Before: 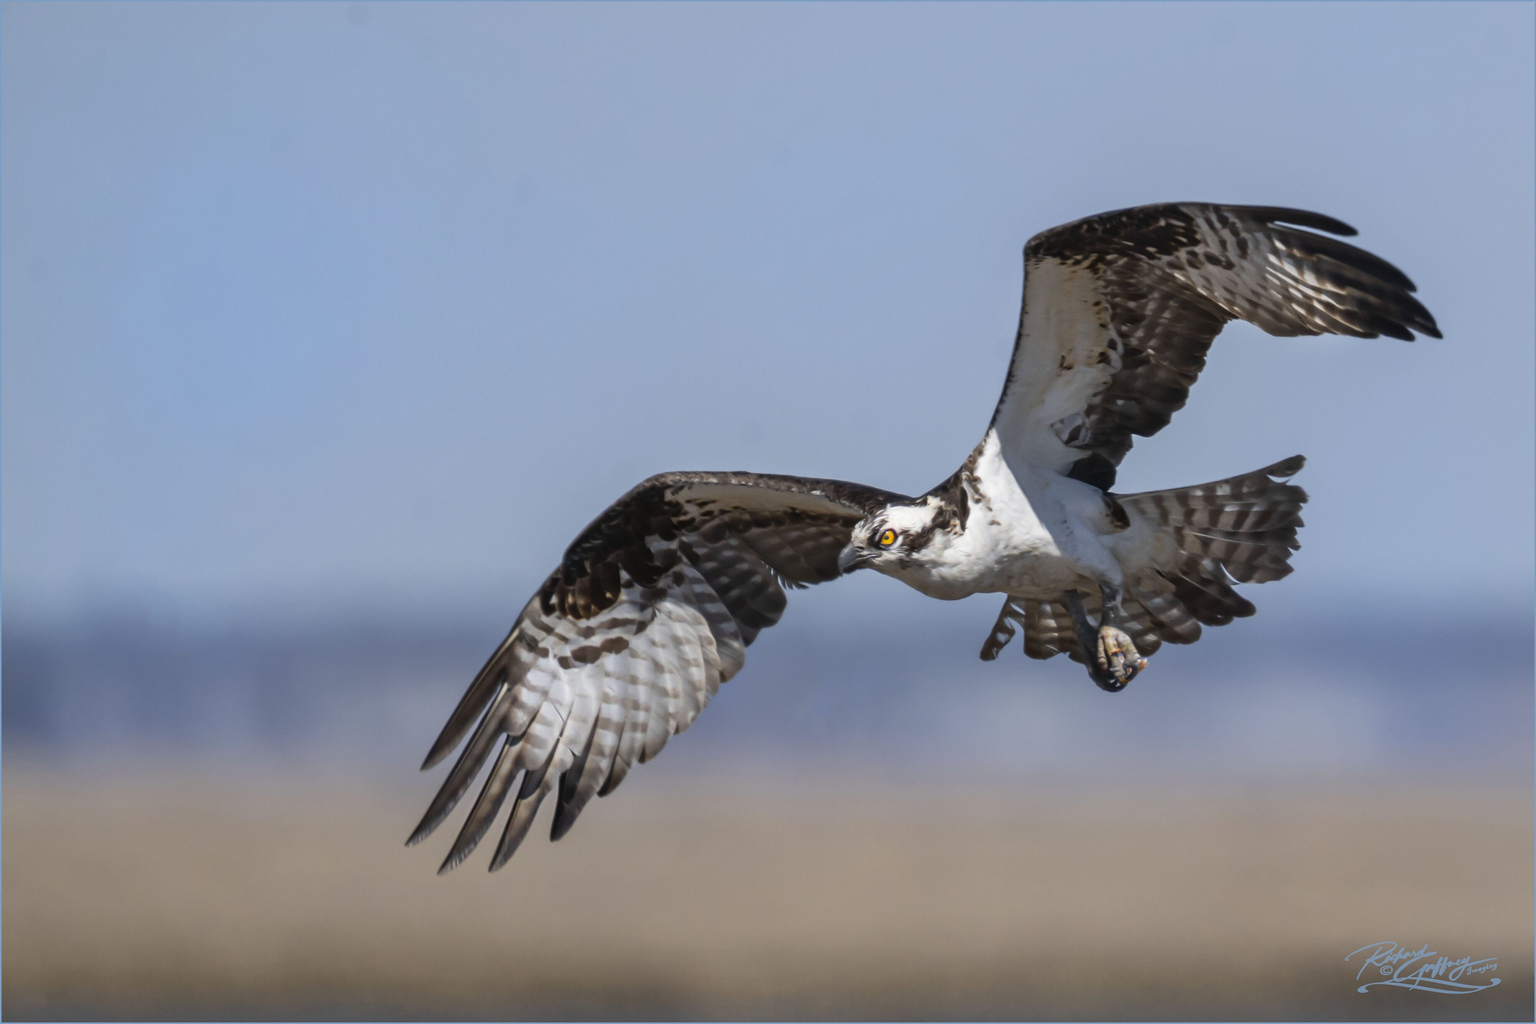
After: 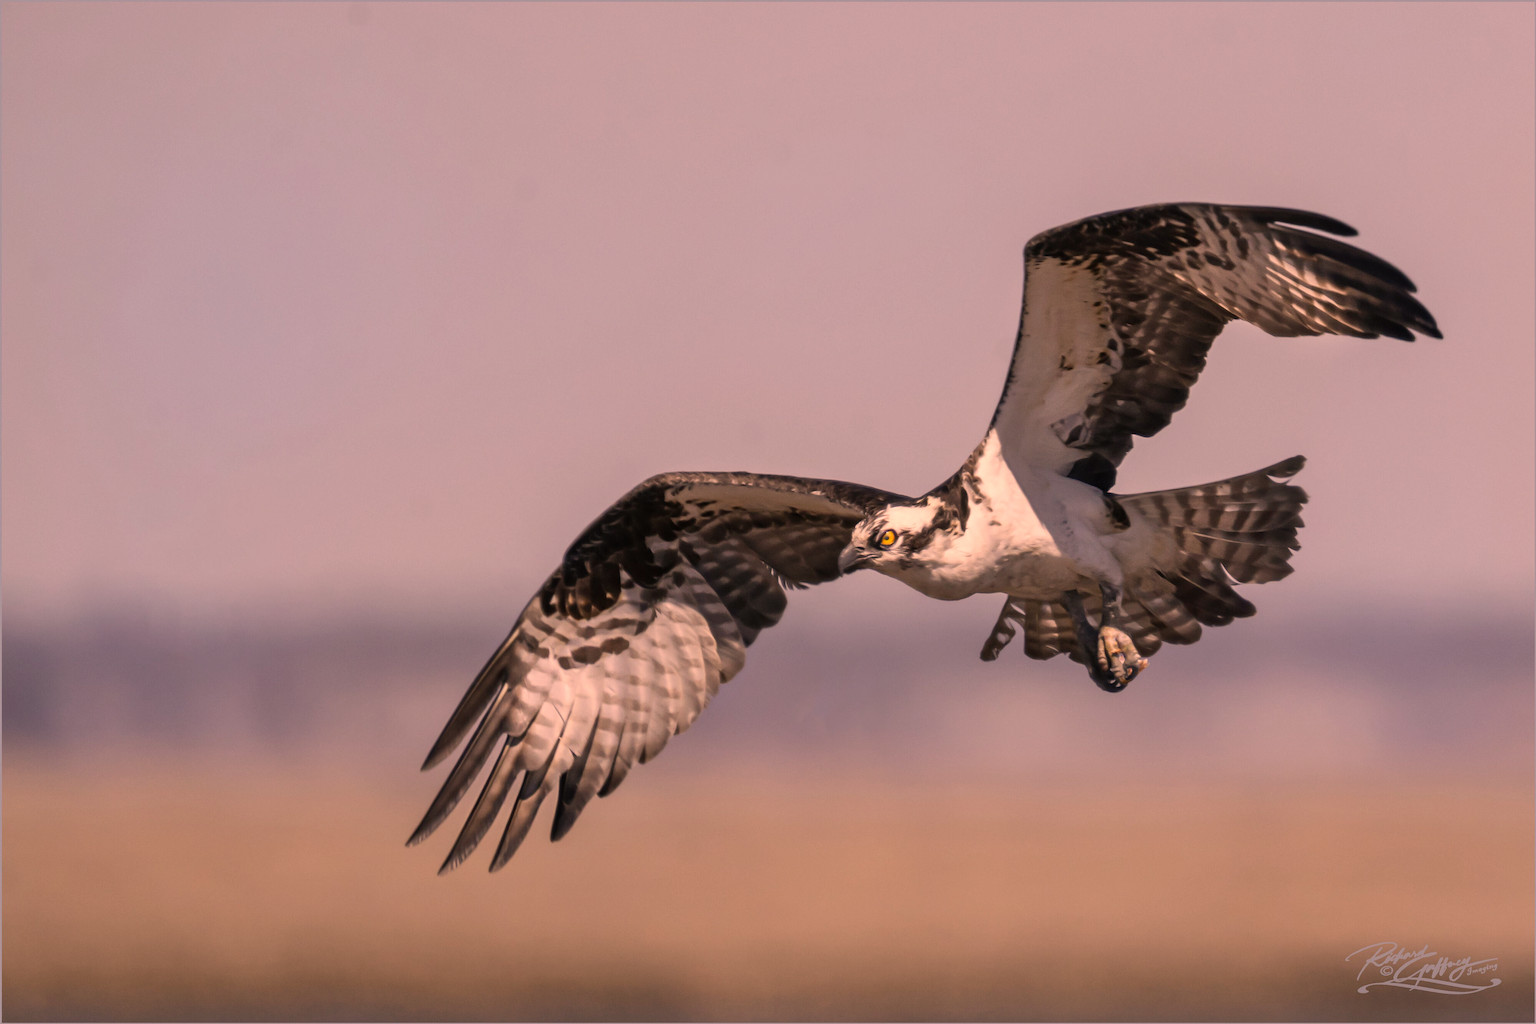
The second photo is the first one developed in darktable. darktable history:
color correction: highlights a* 39.99, highlights b* 39.81, saturation 0.691
